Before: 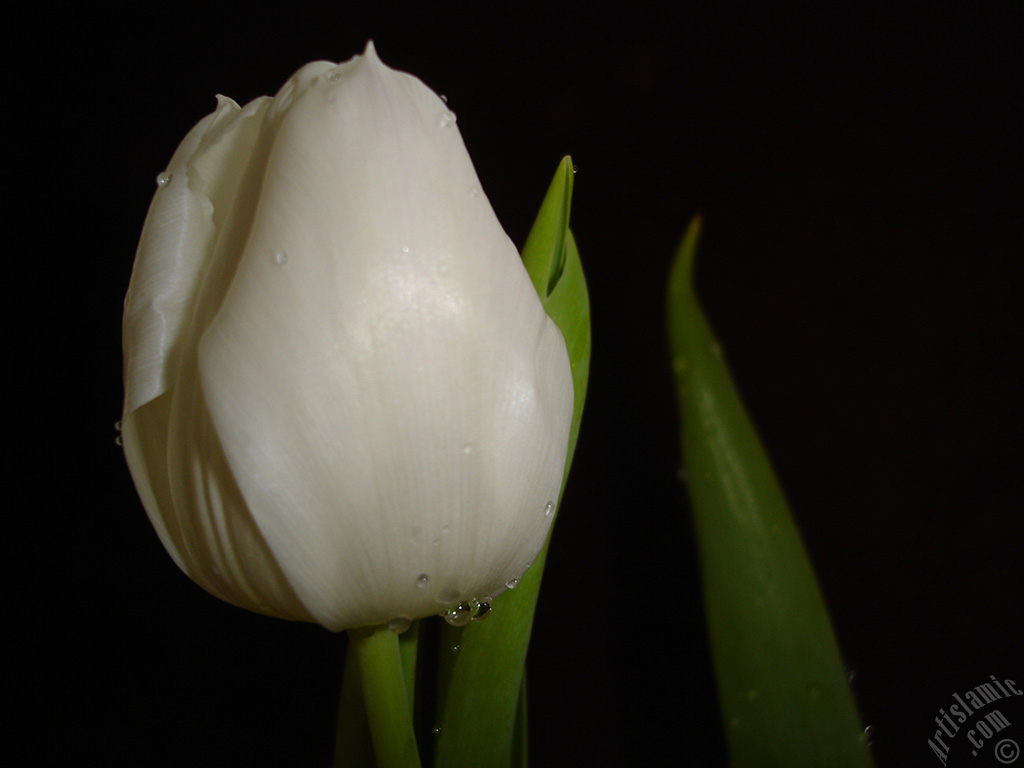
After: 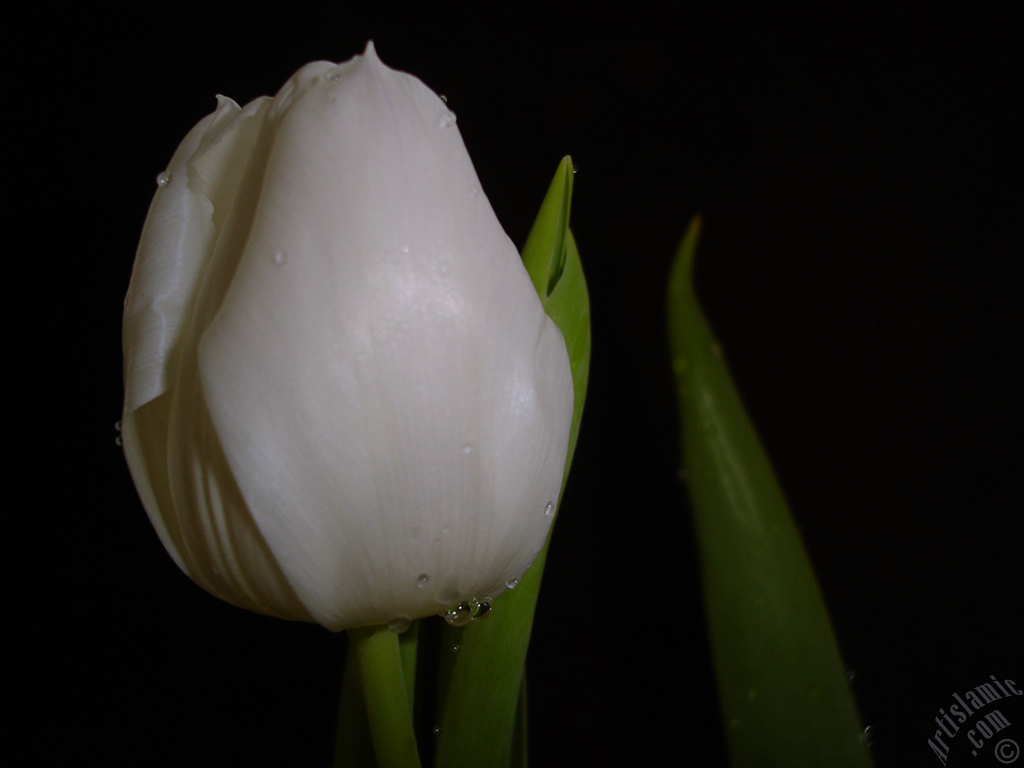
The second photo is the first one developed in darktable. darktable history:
exposure: exposure -0.492 EV, compensate highlight preservation false
white balance: red 1.004, blue 1.096
